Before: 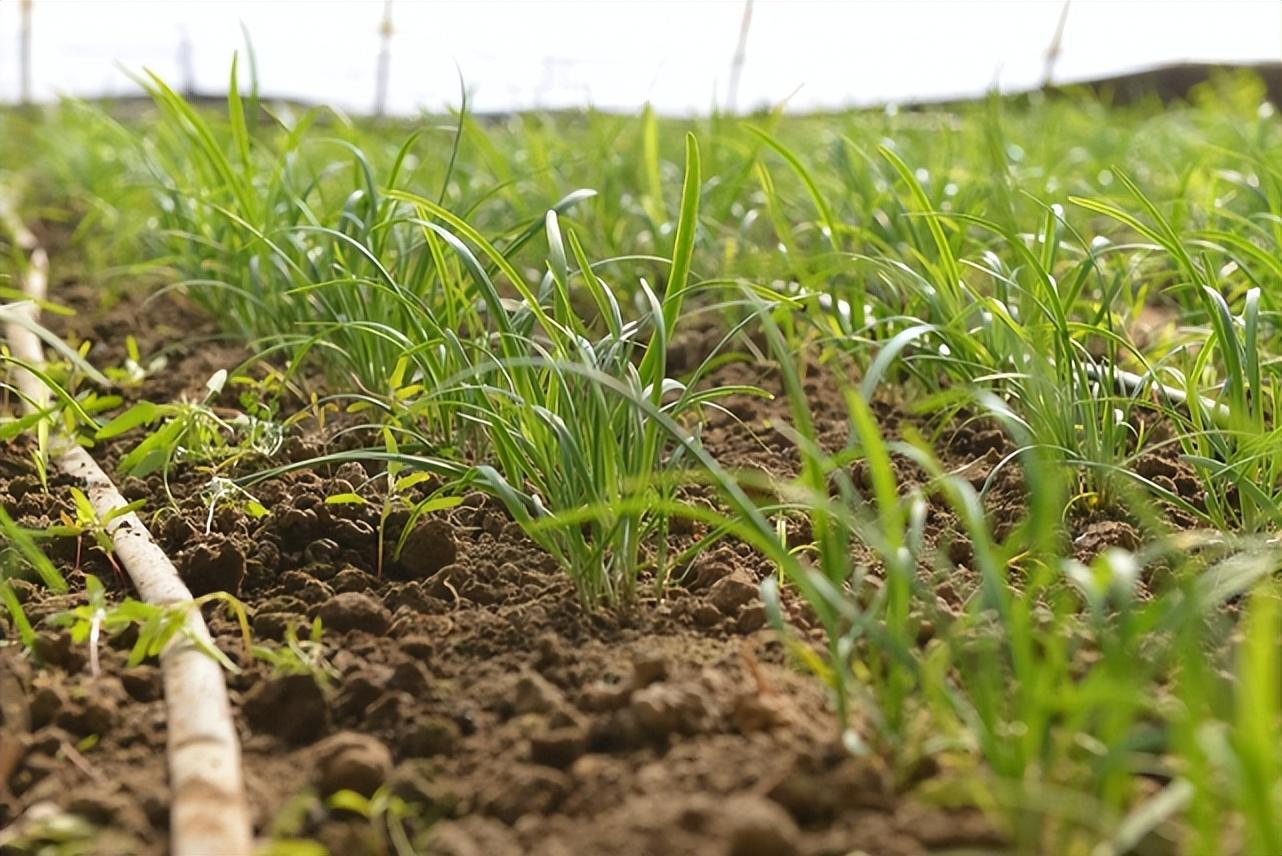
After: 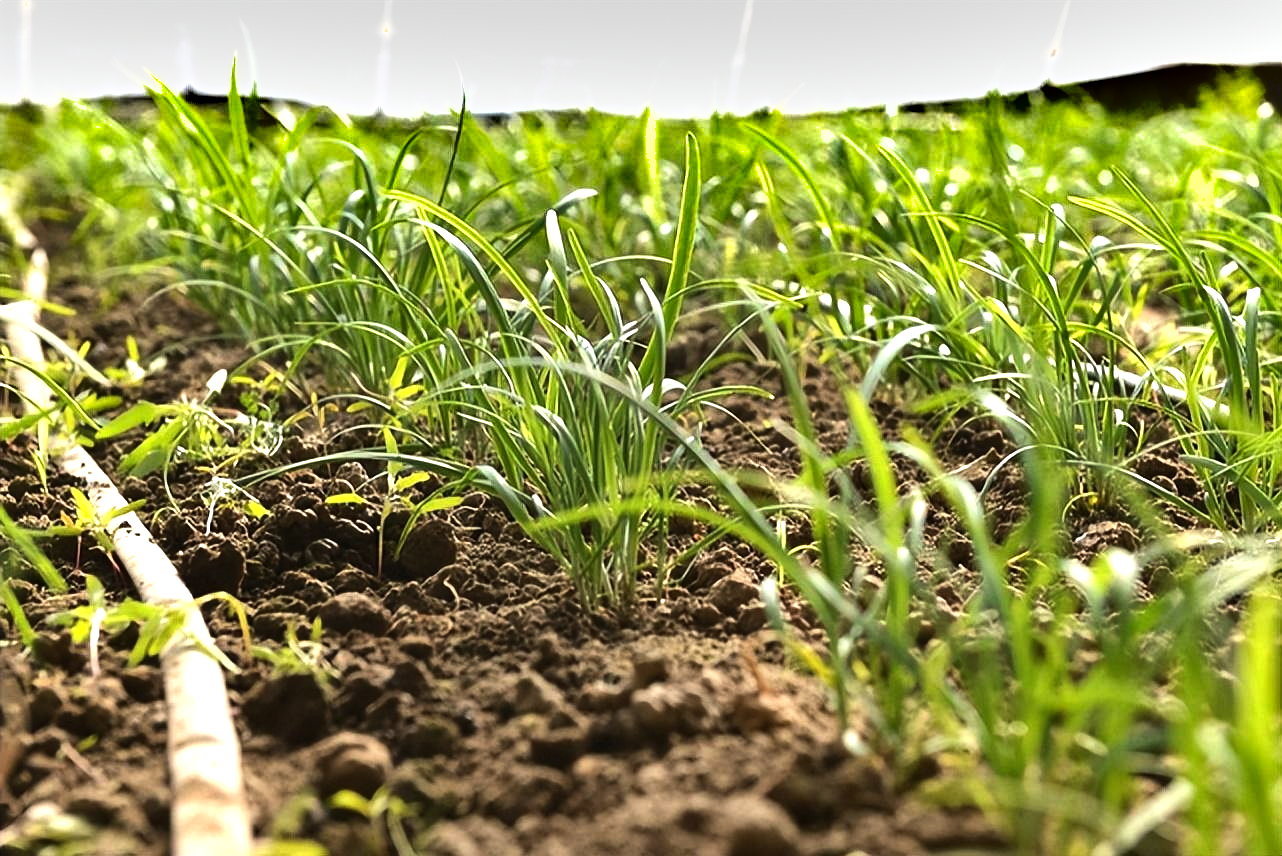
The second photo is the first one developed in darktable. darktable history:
shadows and highlights: soften with gaussian
tone equalizer: -8 EV -1.08 EV, -7 EV -0.985 EV, -6 EV -0.84 EV, -5 EV -0.545 EV, -3 EV 0.547 EV, -2 EV 0.862 EV, -1 EV 0.988 EV, +0 EV 1.08 EV, edges refinement/feathering 500, mask exposure compensation -1.57 EV, preserve details no
